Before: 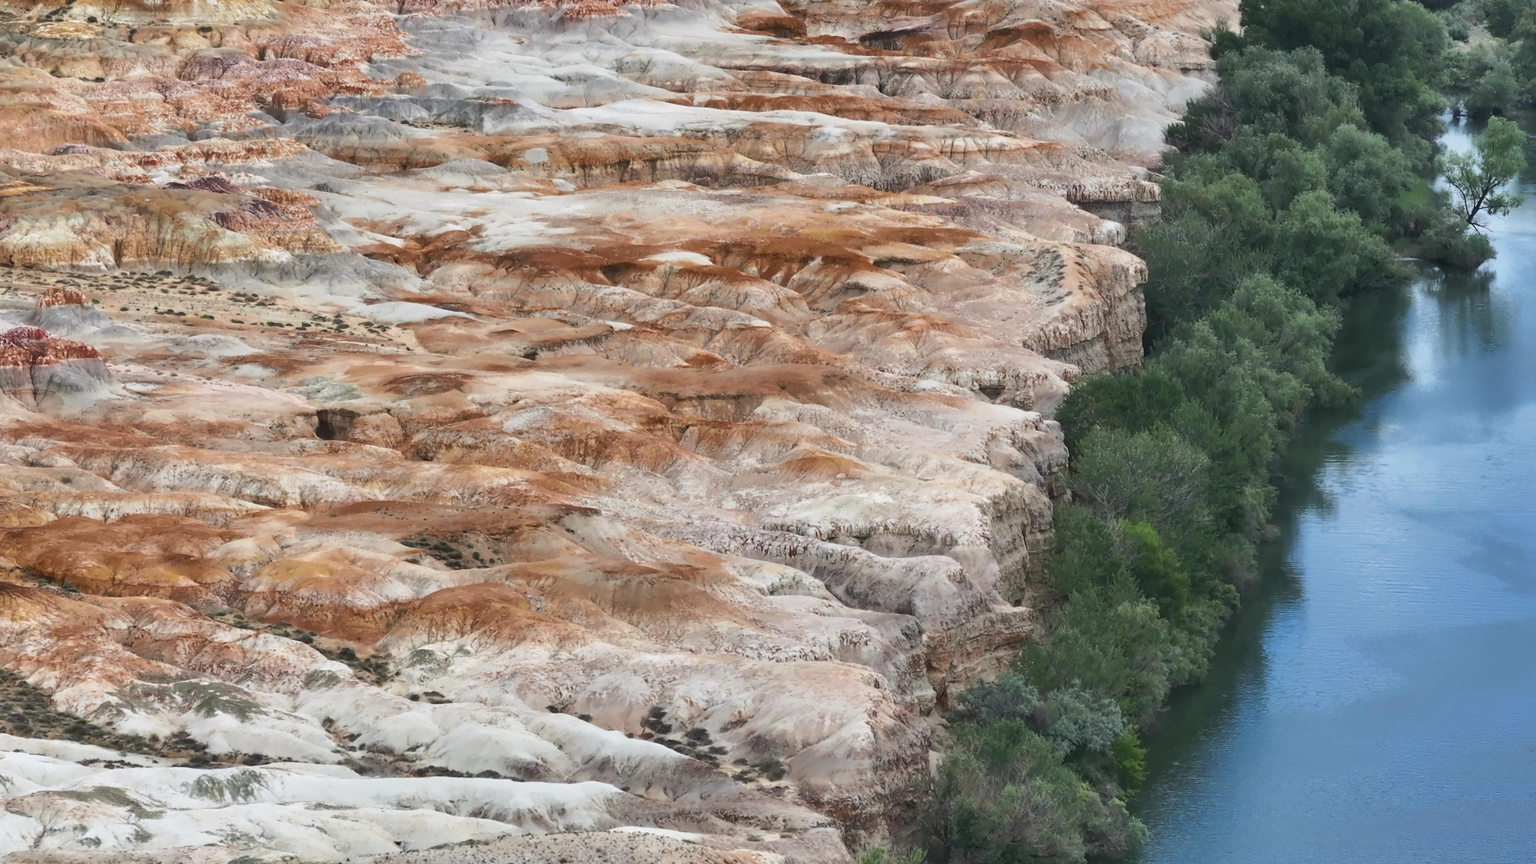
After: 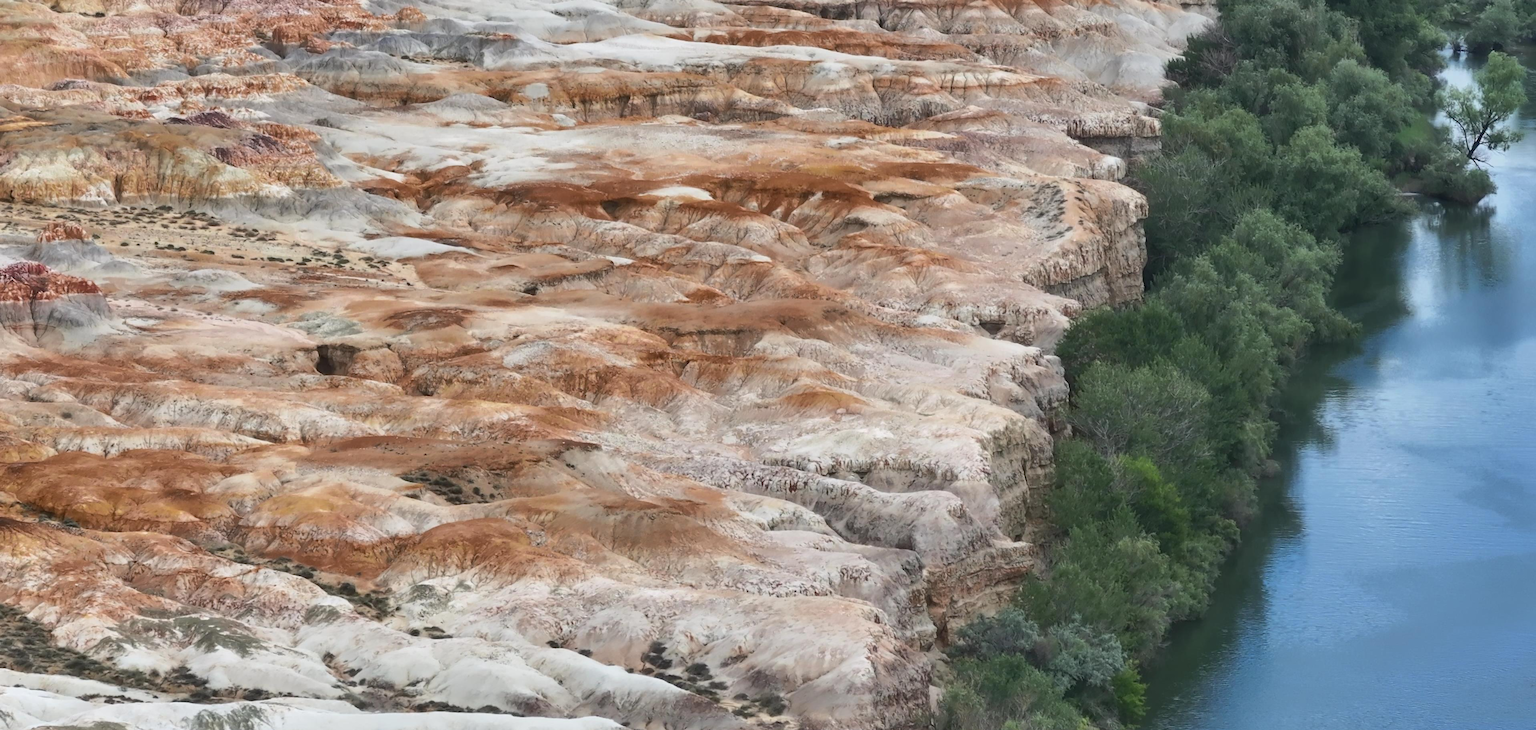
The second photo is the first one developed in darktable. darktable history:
crop: top 7.558%, bottom 7.928%
